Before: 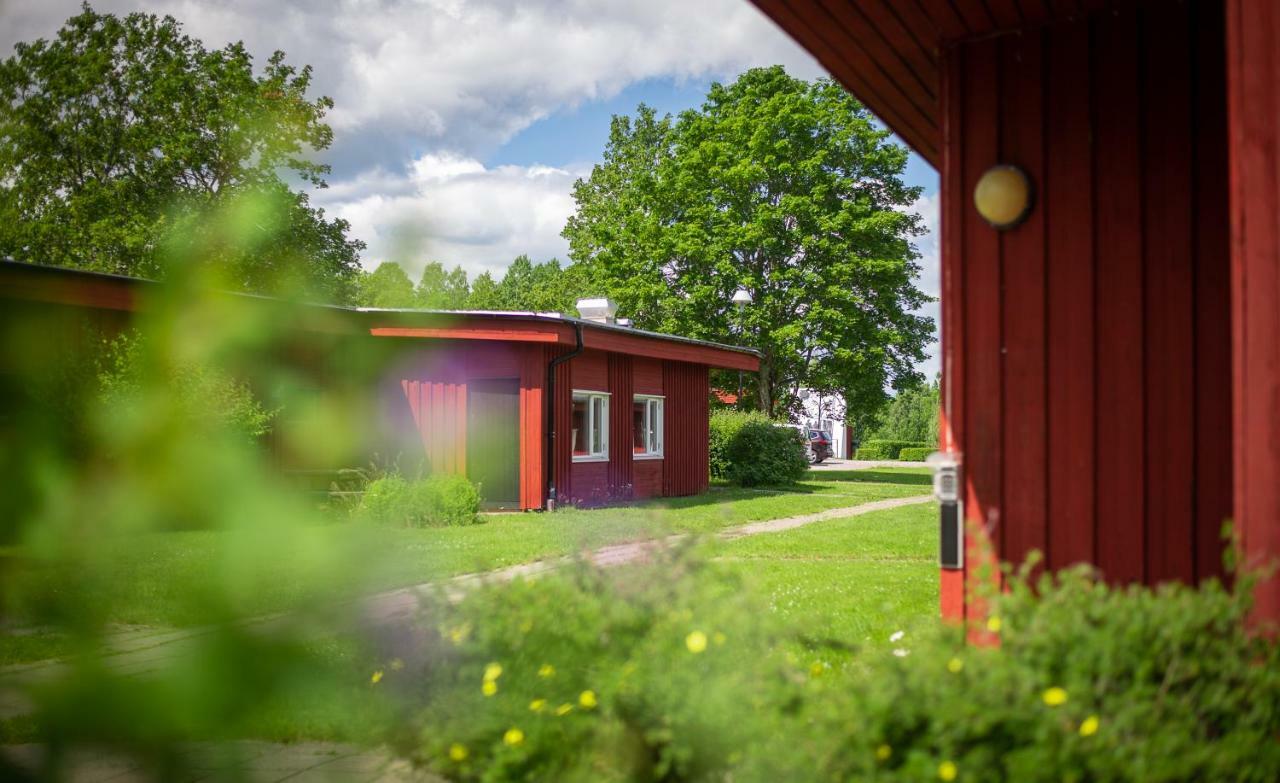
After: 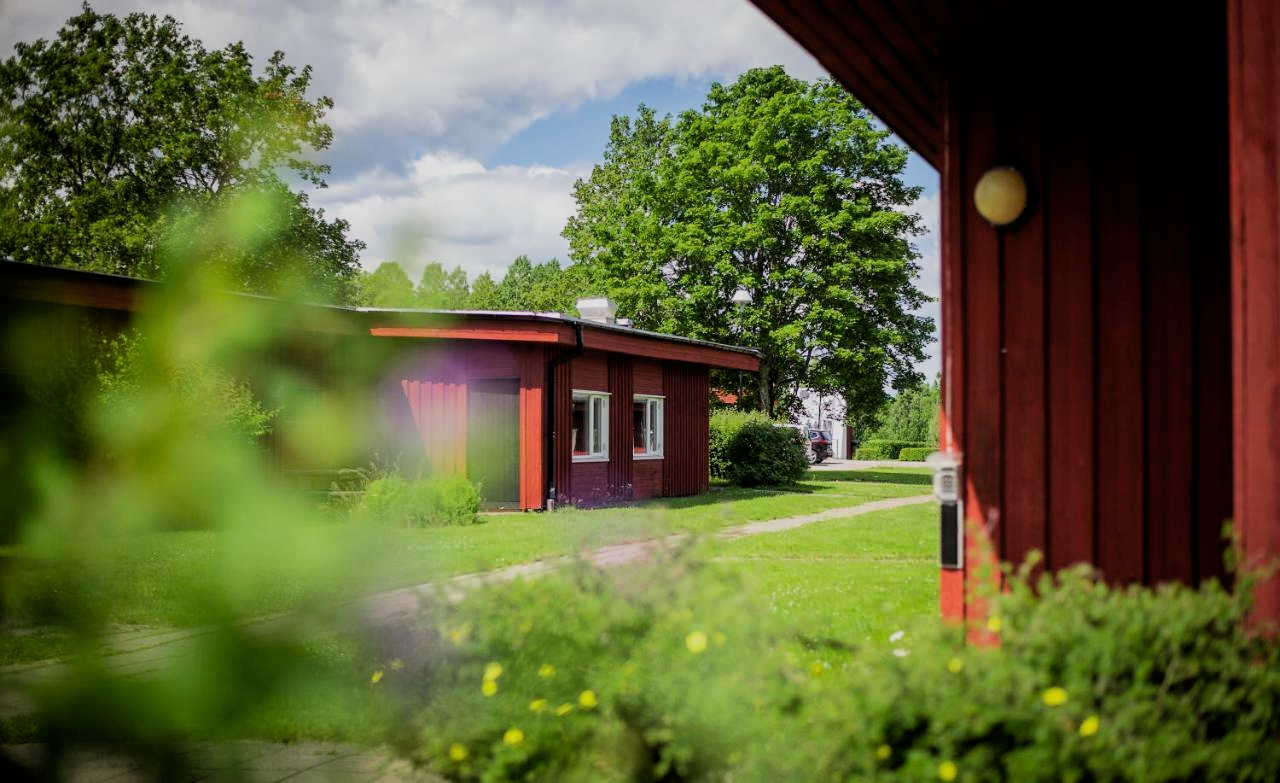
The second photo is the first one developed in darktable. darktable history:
filmic rgb: black relative exposure -5.04 EV, white relative exposure 3.98 EV, hardness 2.9, contrast 1.184
